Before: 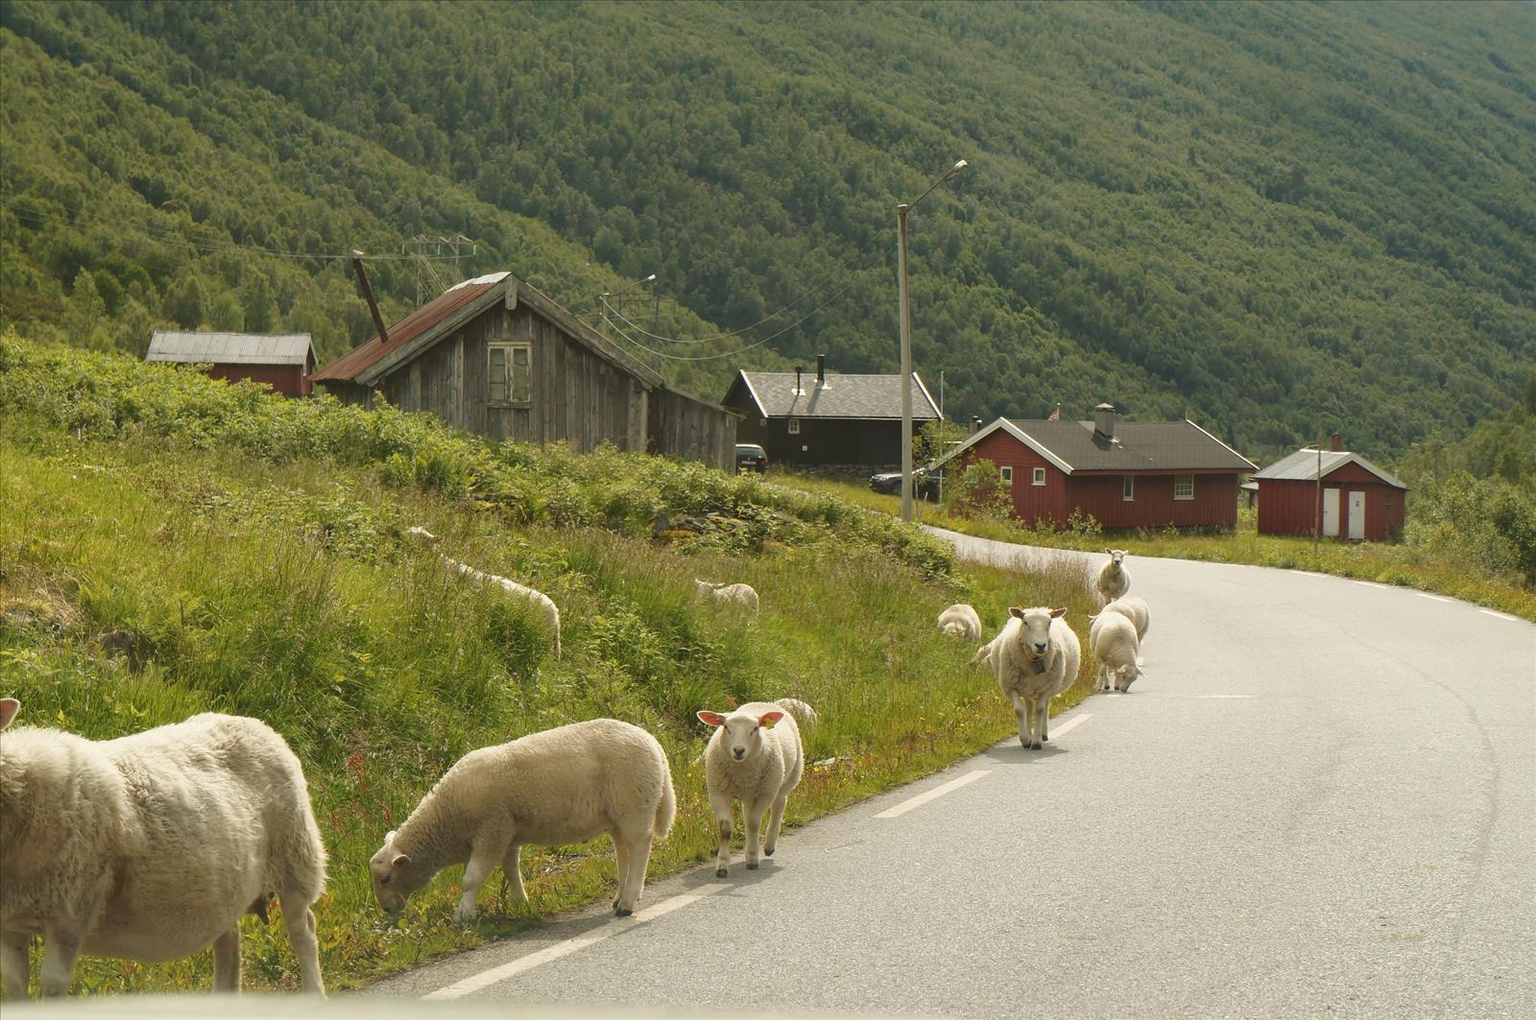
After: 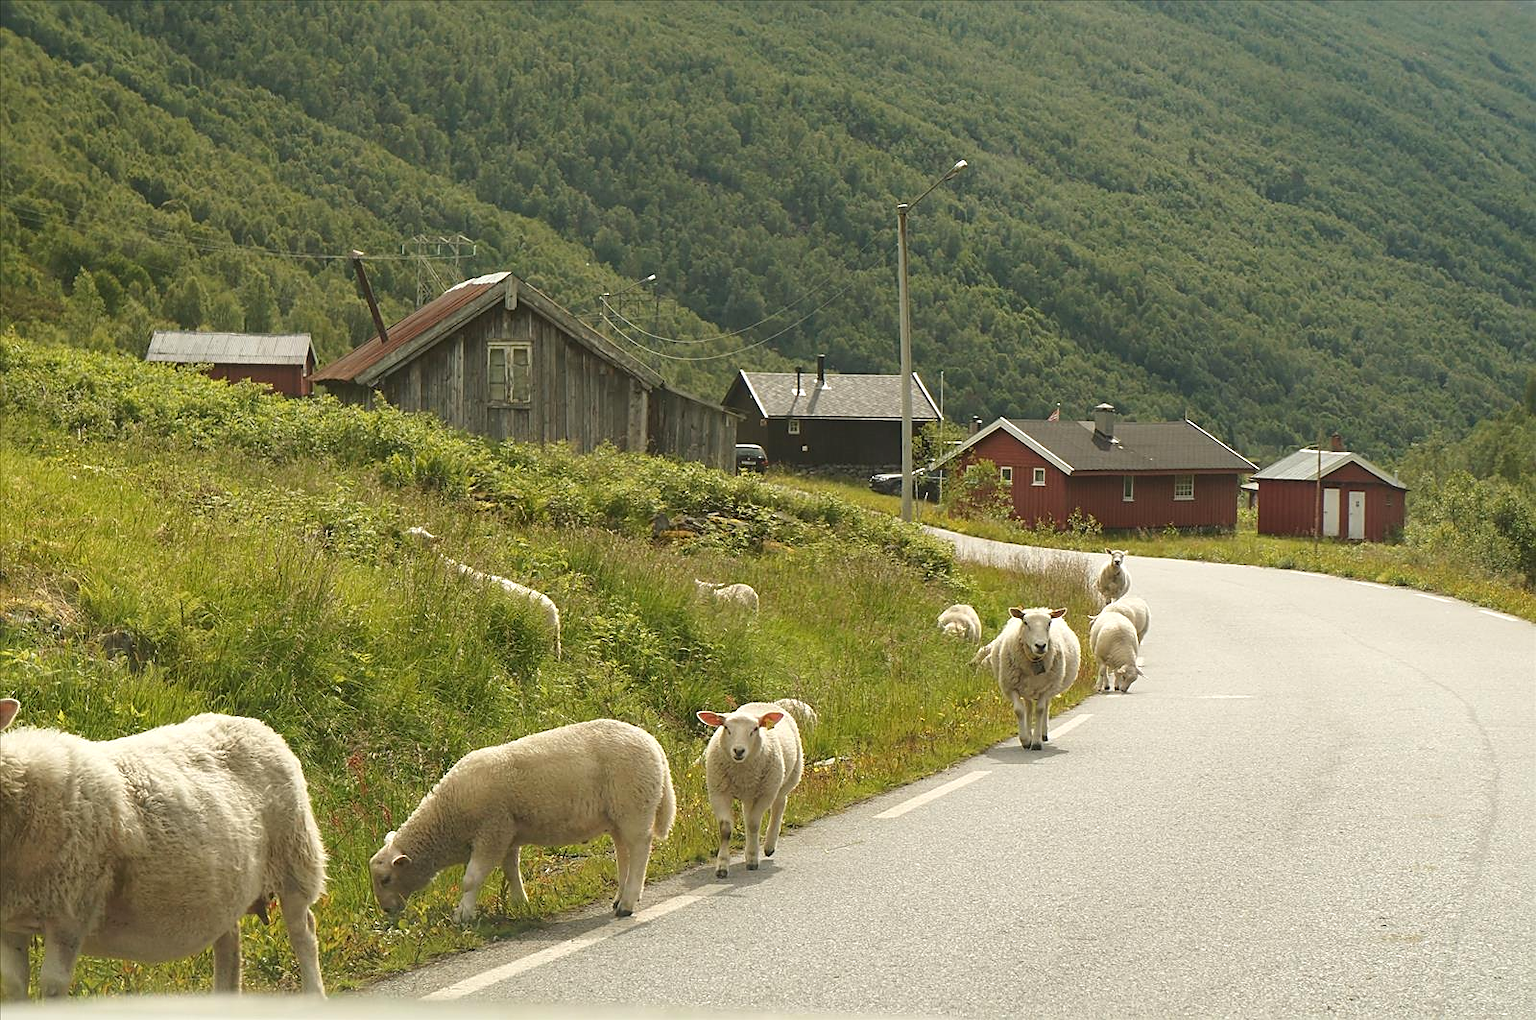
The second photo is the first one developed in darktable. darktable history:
exposure: exposure 0.2 EV, compensate highlight preservation false
sharpen: on, module defaults
